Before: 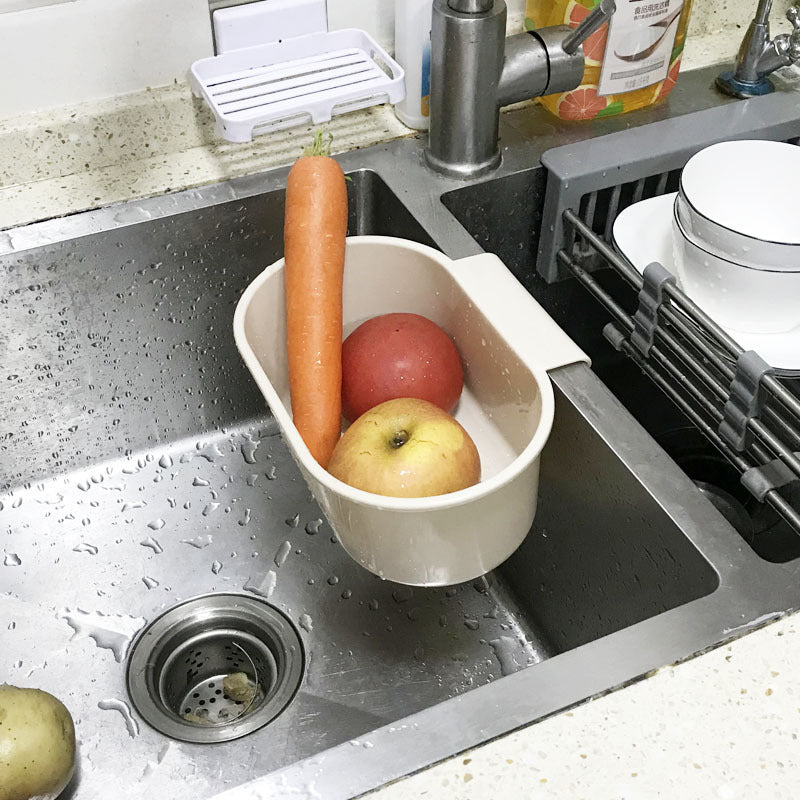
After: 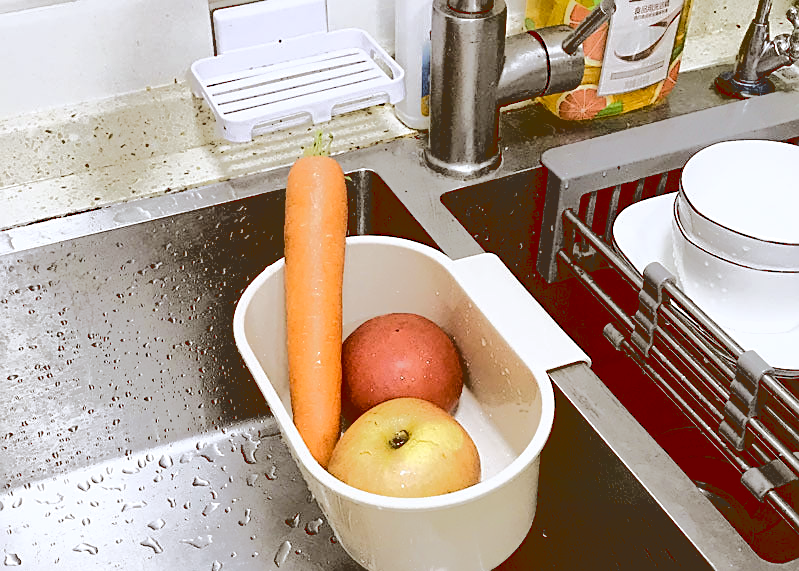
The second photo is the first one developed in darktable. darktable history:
sharpen: on, module defaults
base curve: curves: ch0 [(0.065, 0.026) (0.236, 0.358) (0.53, 0.546) (0.777, 0.841) (0.924, 0.992)], preserve colors average RGB
crop: bottom 28.576%
color balance: lift [1, 1.011, 0.999, 0.989], gamma [1.109, 1.045, 1.039, 0.955], gain [0.917, 0.936, 0.952, 1.064], contrast 2.32%, contrast fulcrum 19%, output saturation 101%
tone equalizer: on, module defaults
